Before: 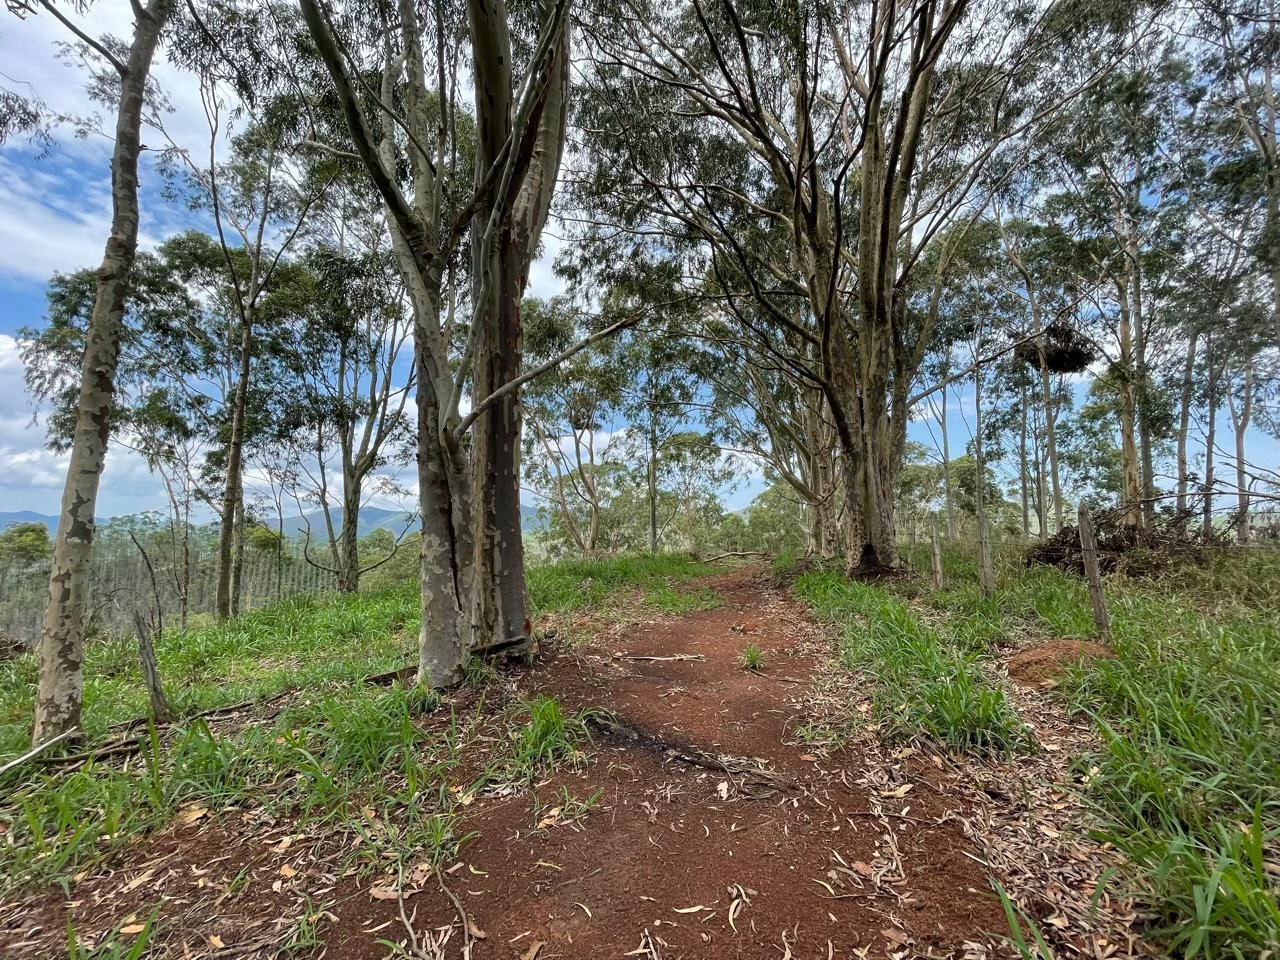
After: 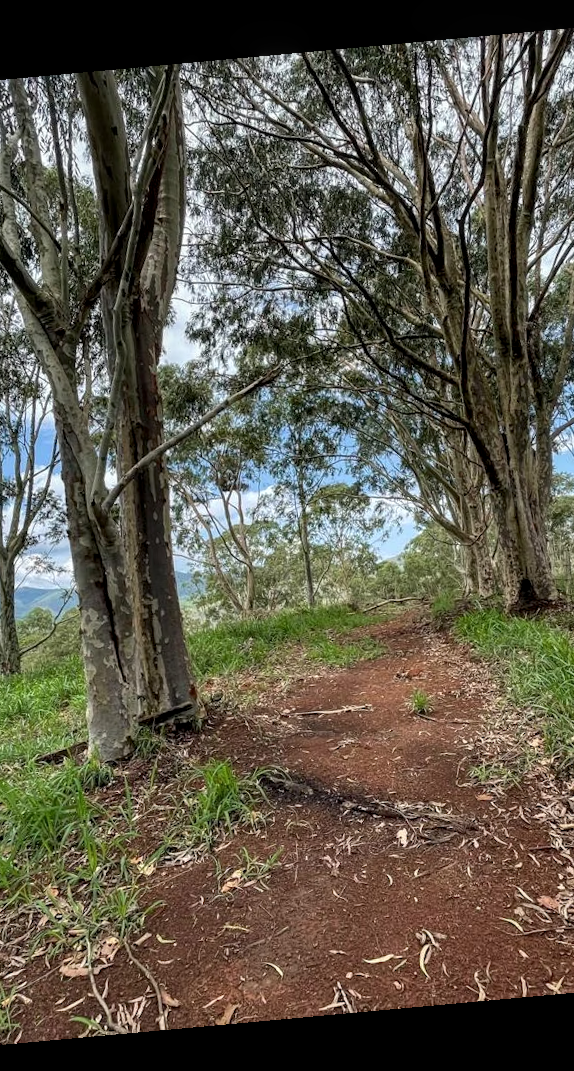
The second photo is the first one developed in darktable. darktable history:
local contrast: on, module defaults
crop: left 28.583%, right 29.231%
rotate and perspective: rotation -5.2°, automatic cropping off
